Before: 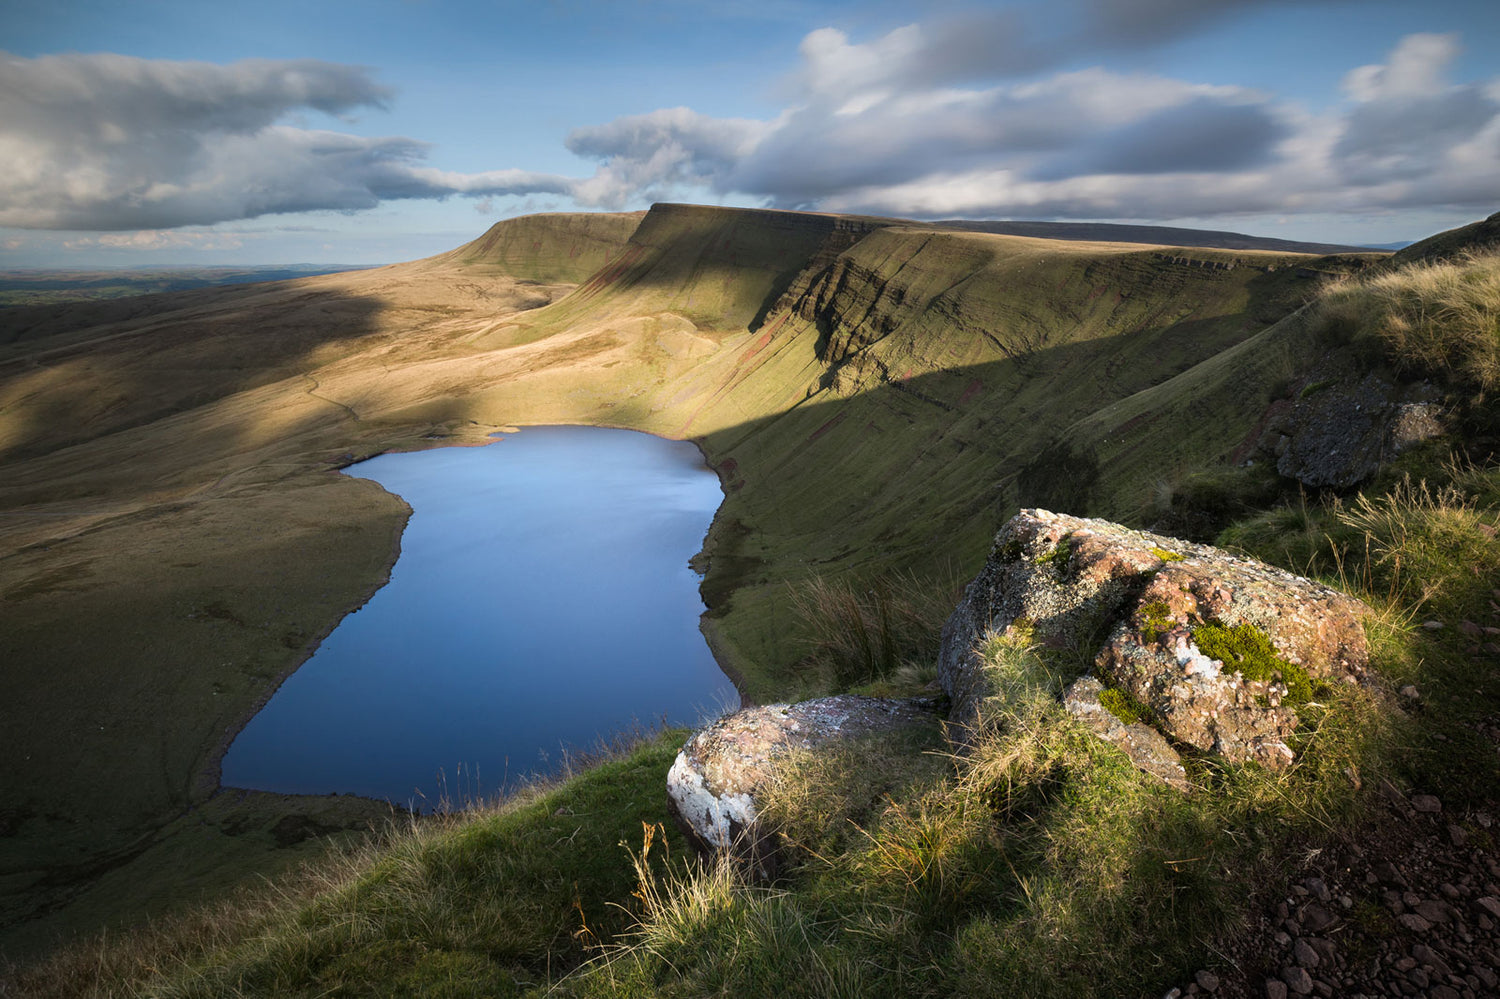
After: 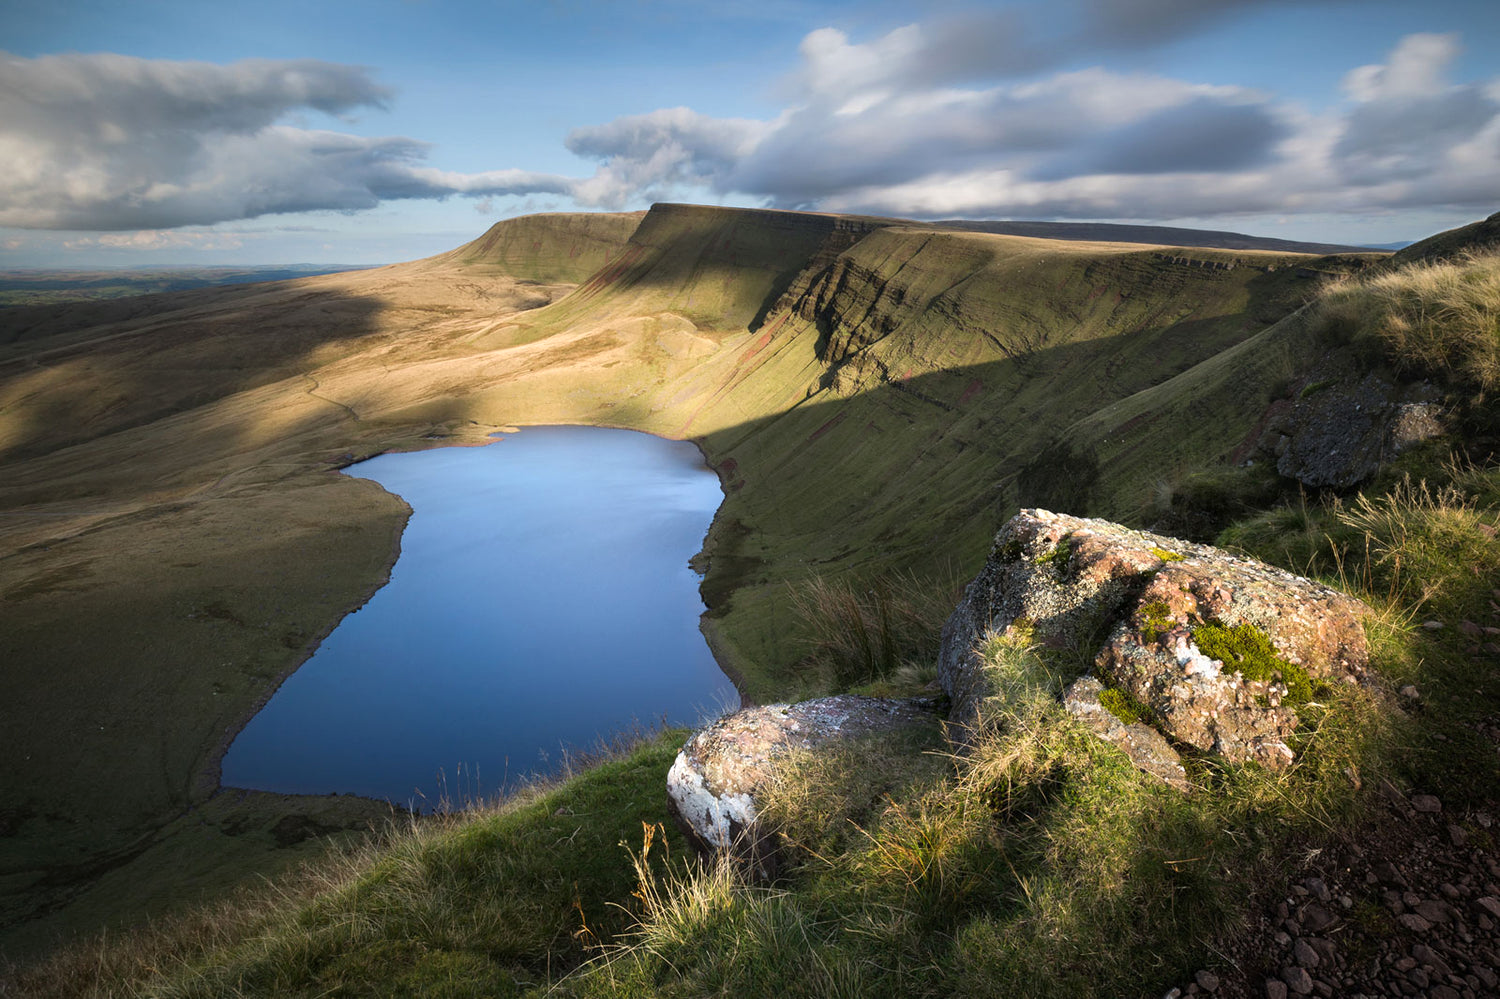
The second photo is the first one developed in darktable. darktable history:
exposure: exposure 0.131 EV, compensate highlight preservation false
